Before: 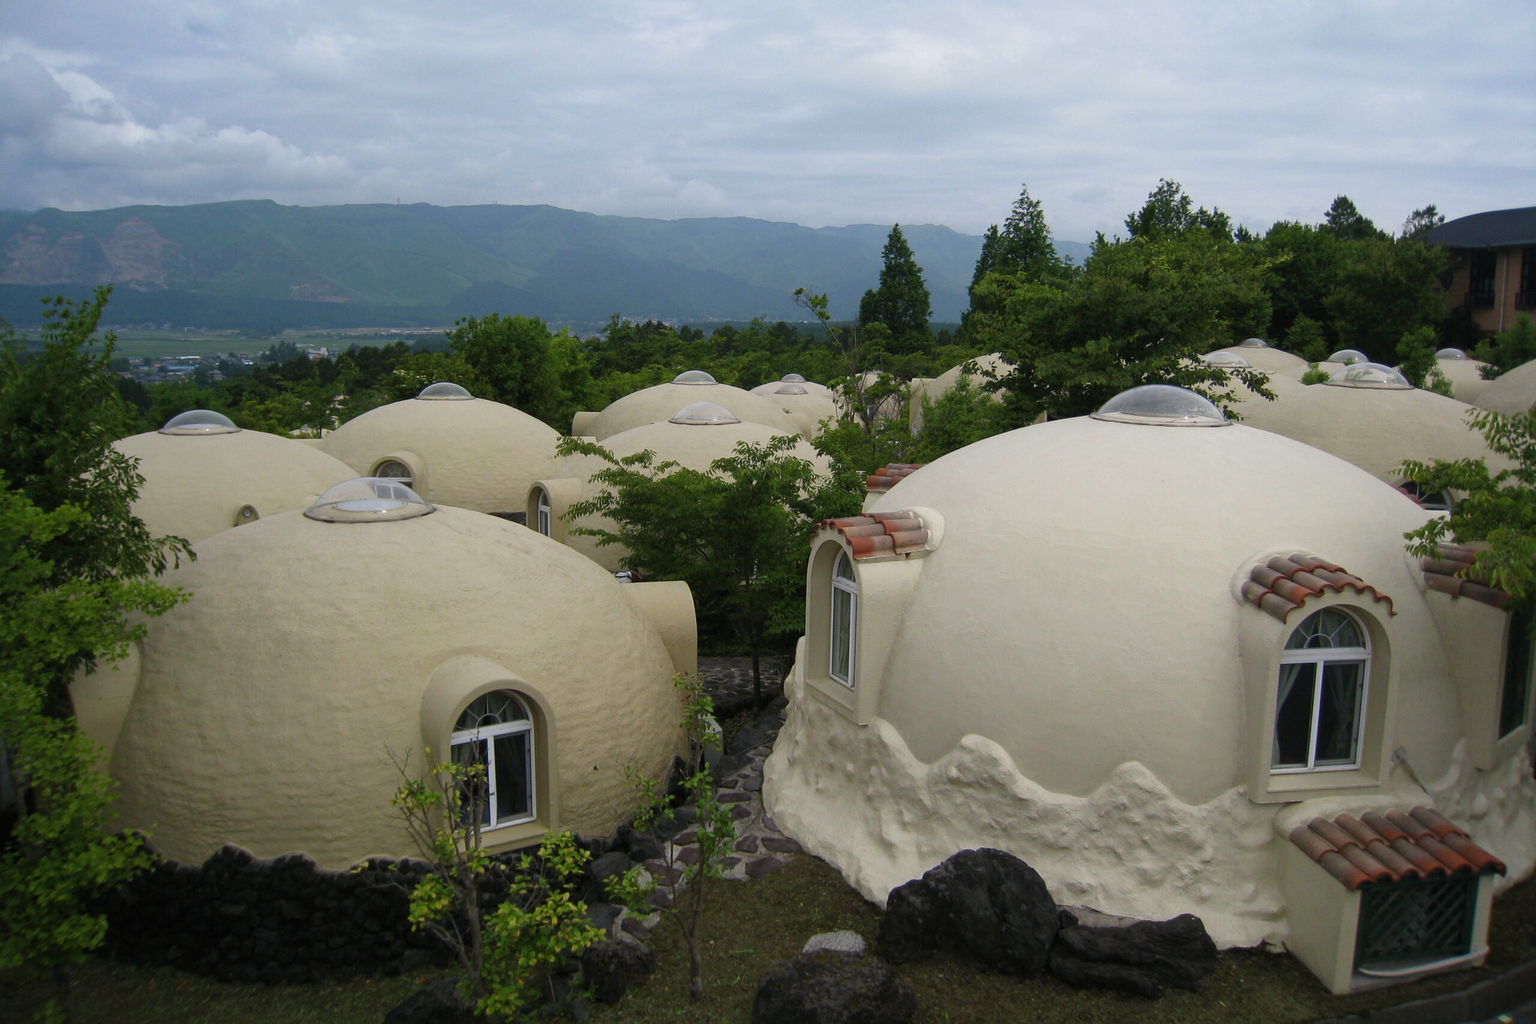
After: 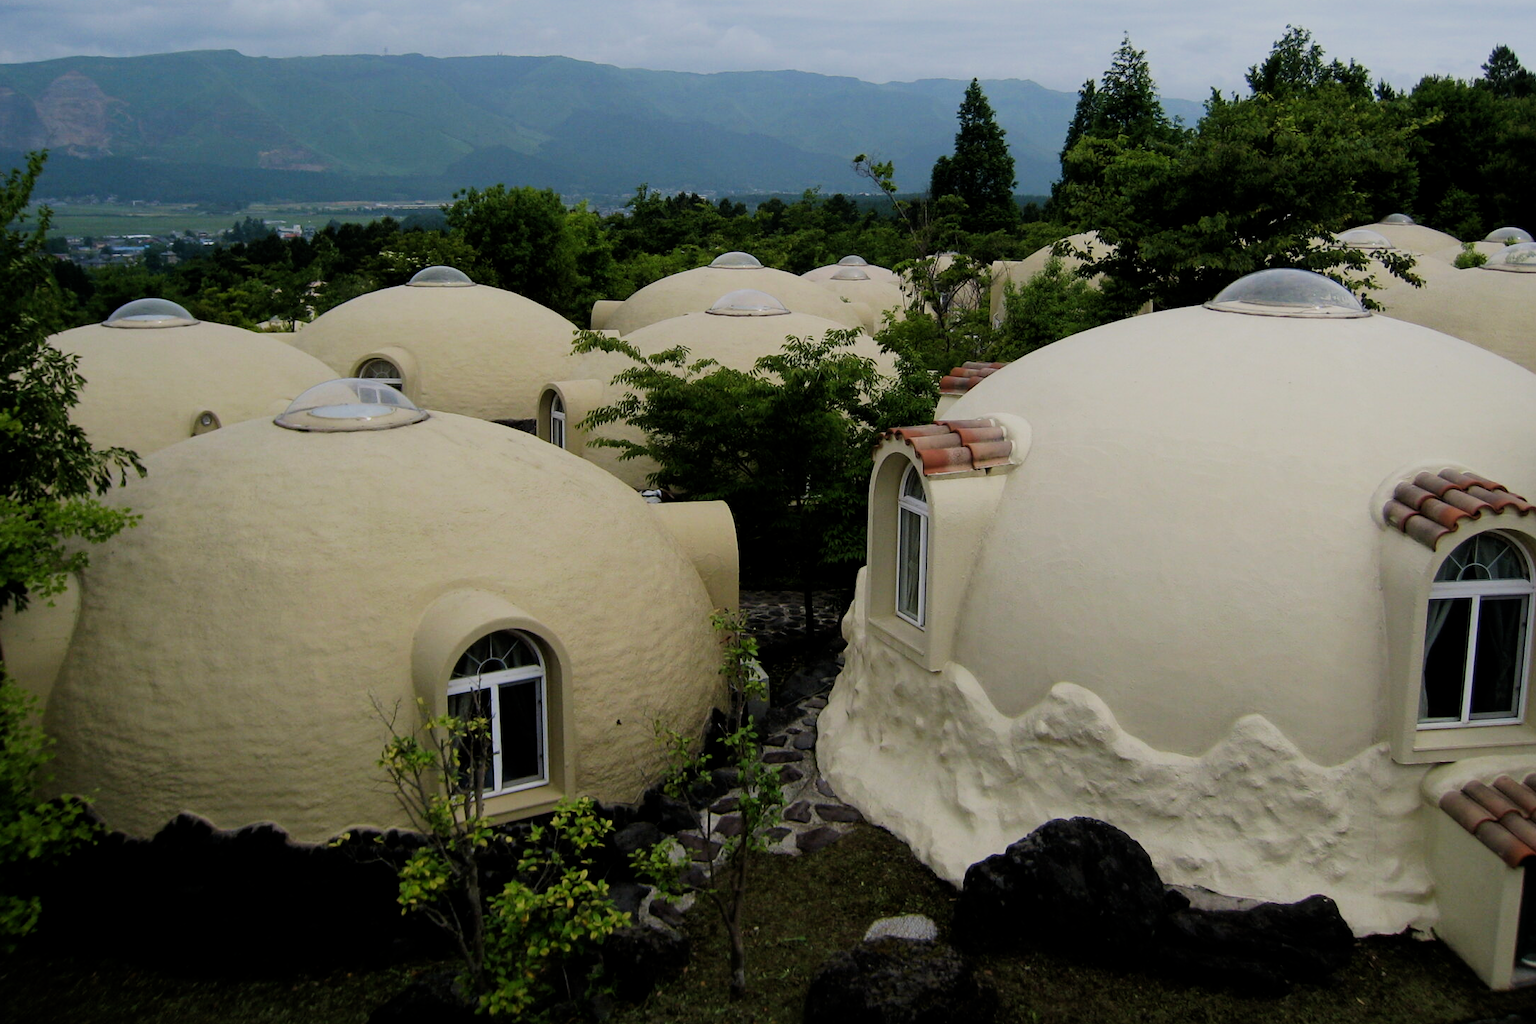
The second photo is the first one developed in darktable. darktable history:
filmic rgb: middle gray luminance 29.12%, black relative exposure -10.27 EV, white relative exposure 5.48 EV, target black luminance 0%, hardness 3.96, latitude 2.28%, contrast 1.128, highlights saturation mix 3.57%, shadows ↔ highlights balance 15.24%
crop and rotate: left 4.761%, top 15.453%, right 10.703%
velvia: strength 17.51%
